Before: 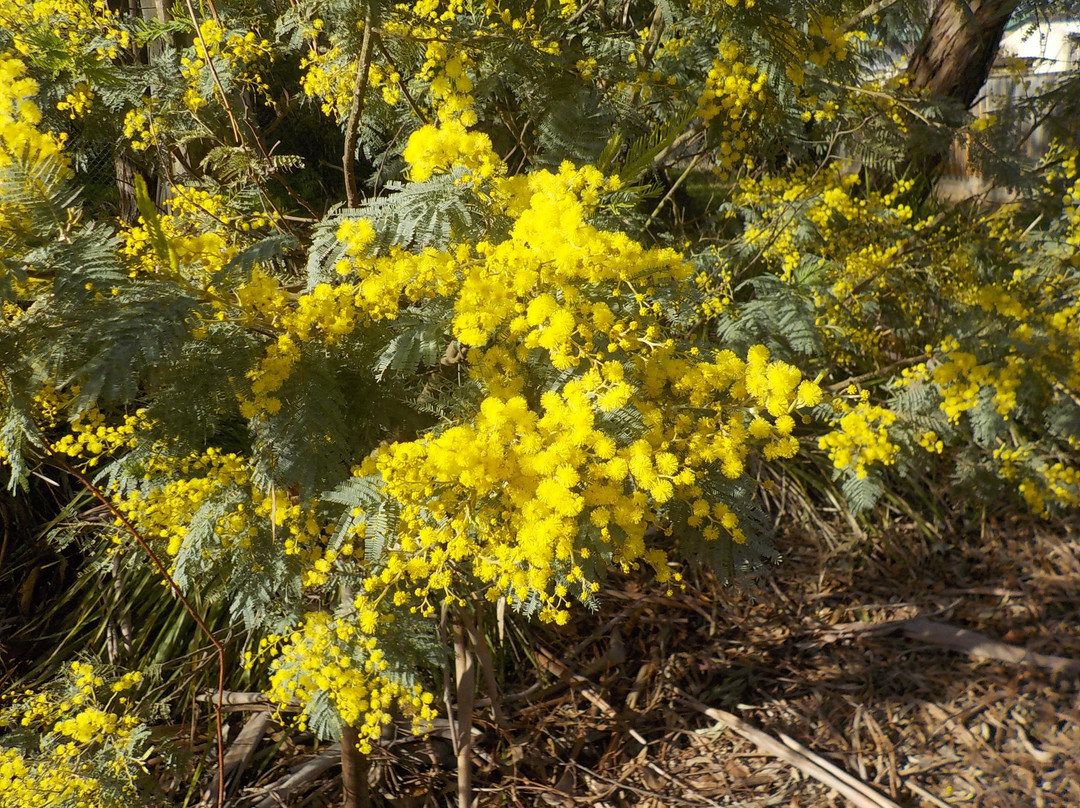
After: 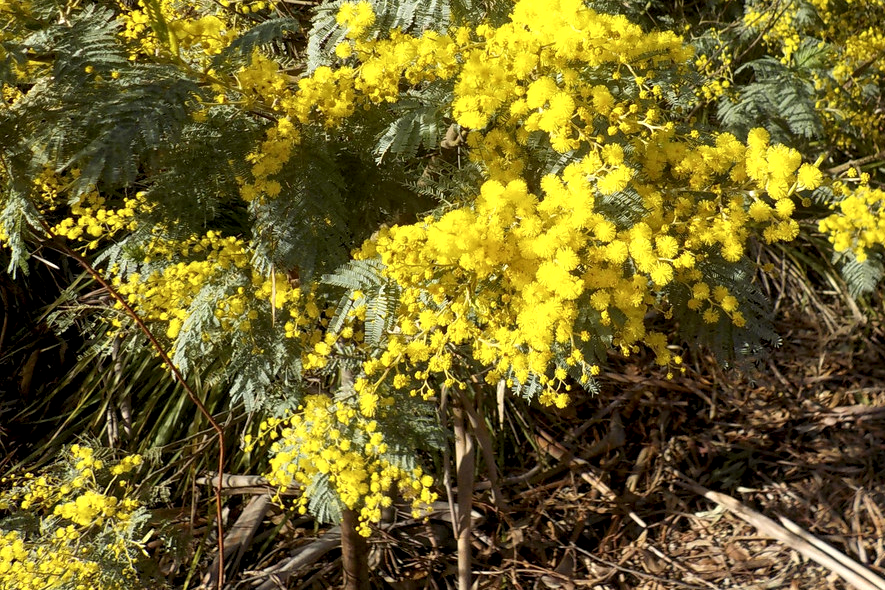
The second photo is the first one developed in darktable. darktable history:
local contrast: highlights 130%, shadows 121%, detail 139%, midtone range 0.261
crop: top 26.87%, right 18.018%
